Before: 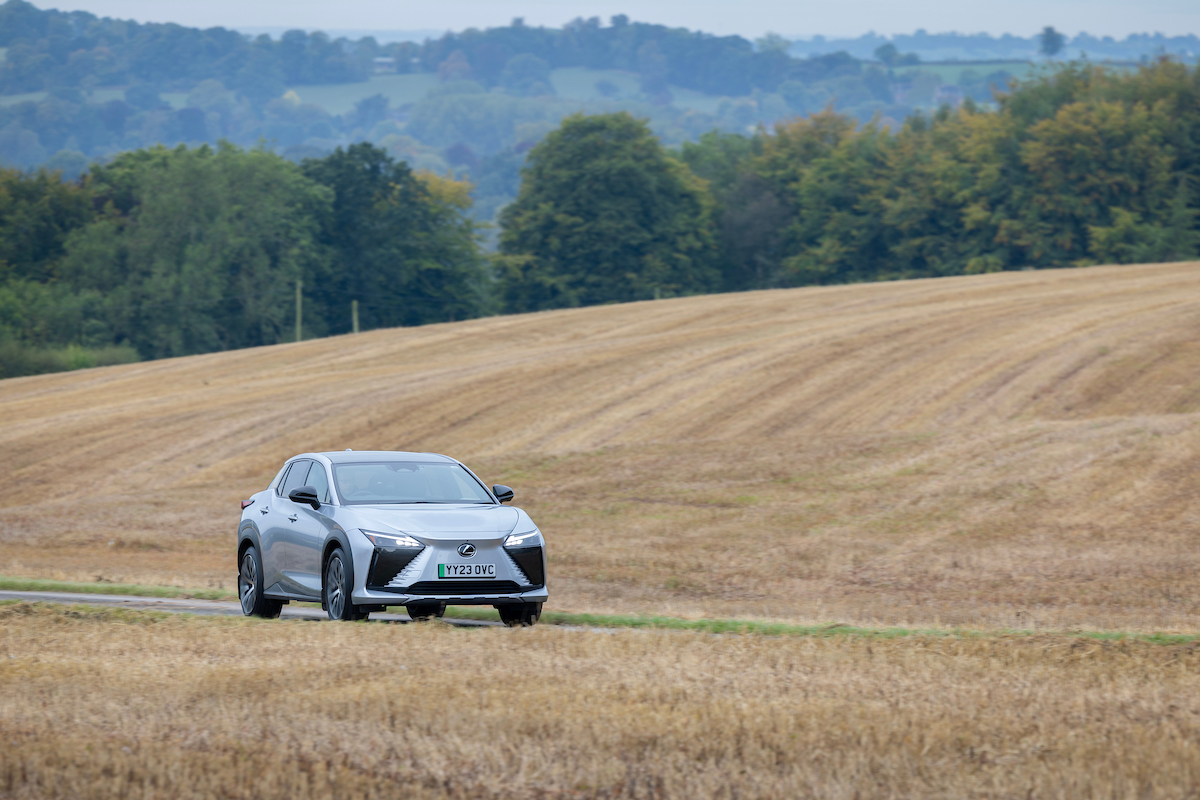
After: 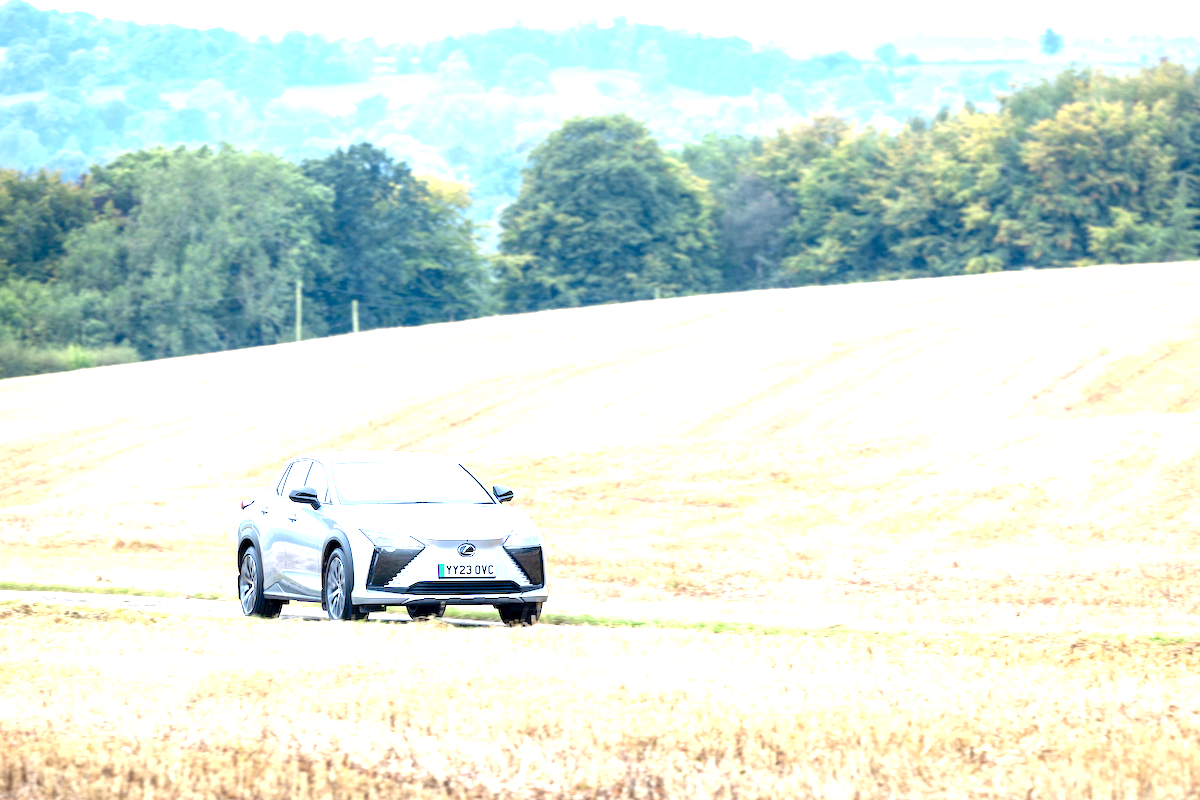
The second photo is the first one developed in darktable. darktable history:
color zones: curves: ch0 [(0.25, 0.5) (0.428, 0.473) (0.75, 0.5)]; ch1 [(0.243, 0.479) (0.398, 0.452) (0.75, 0.5)]
local contrast: on, module defaults
exposure: black level correction 0.005, exposure 2.084 EV, compensate highlight preservation false
tone equalizer: on, module defaults
